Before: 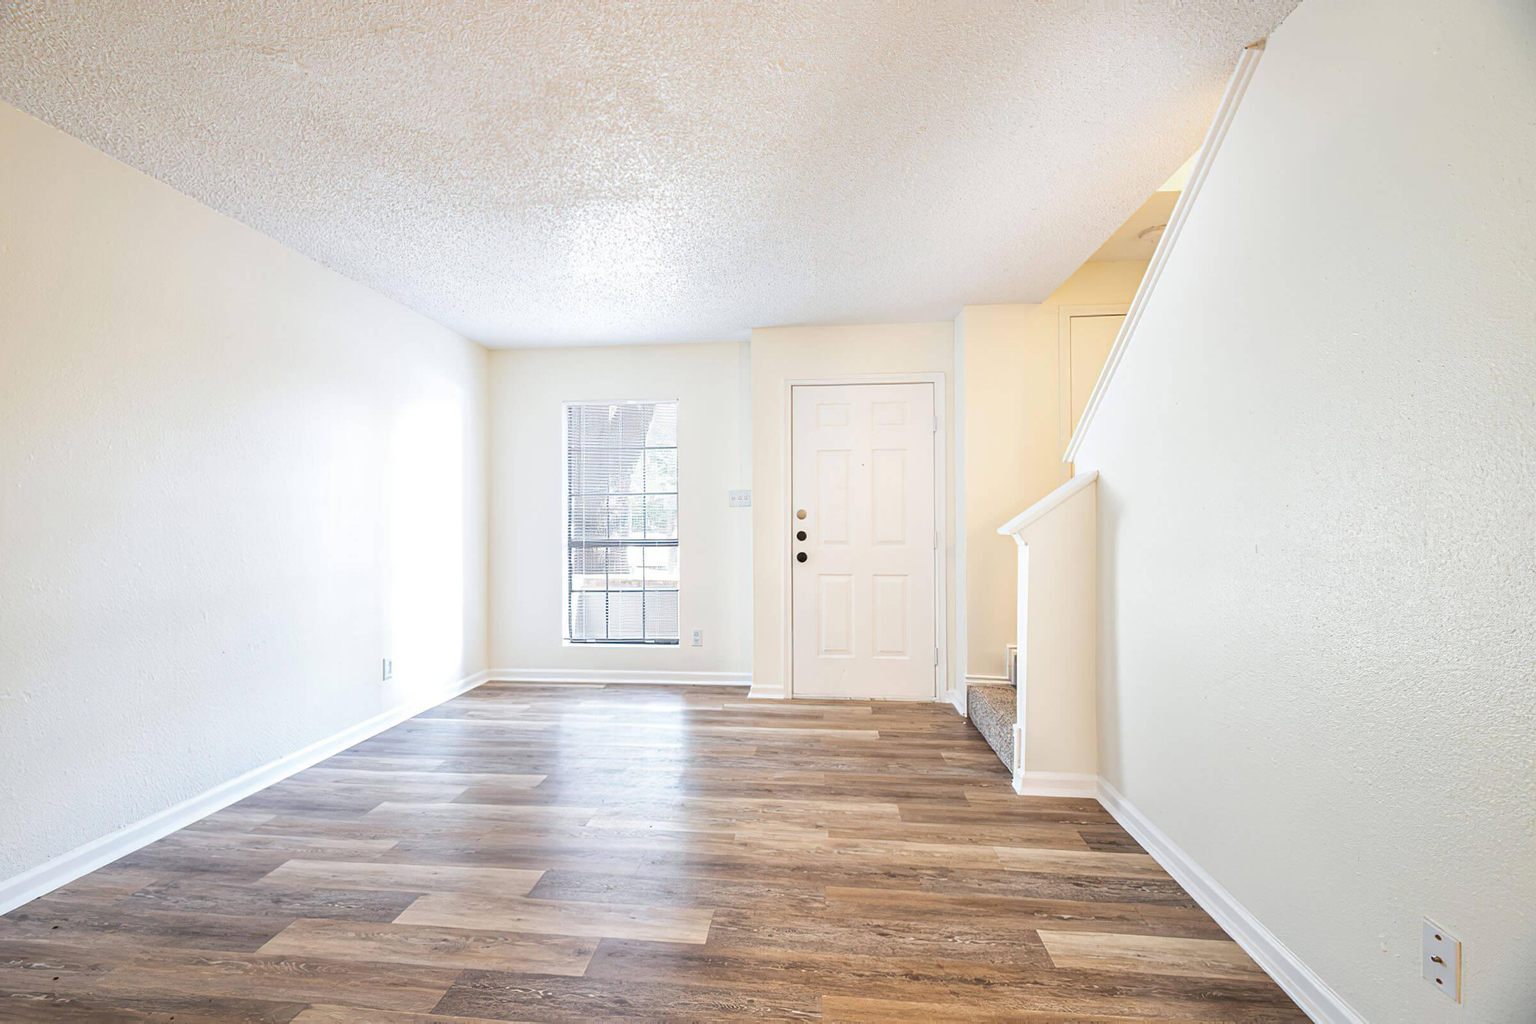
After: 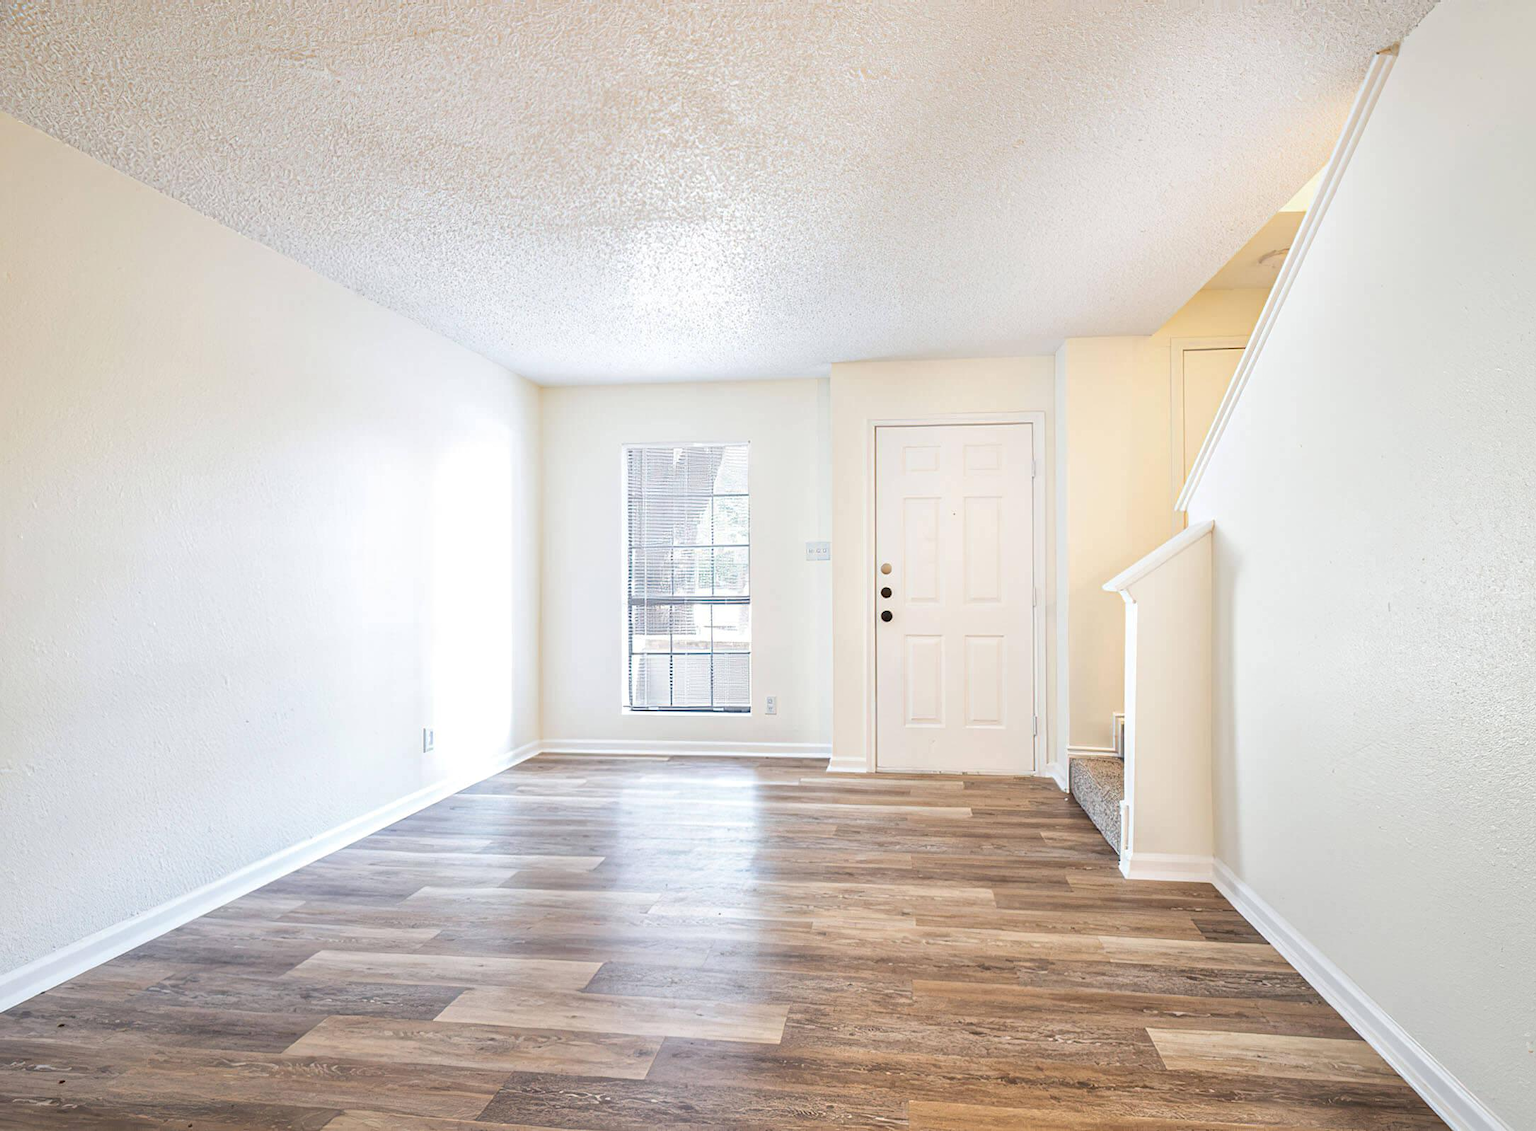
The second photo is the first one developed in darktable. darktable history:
crop: right 9.509%, bottom 0.031%
local contrast: mode bilateral grid, contrast 10, coarseness 25, detail 115%, midtone range 0.2
